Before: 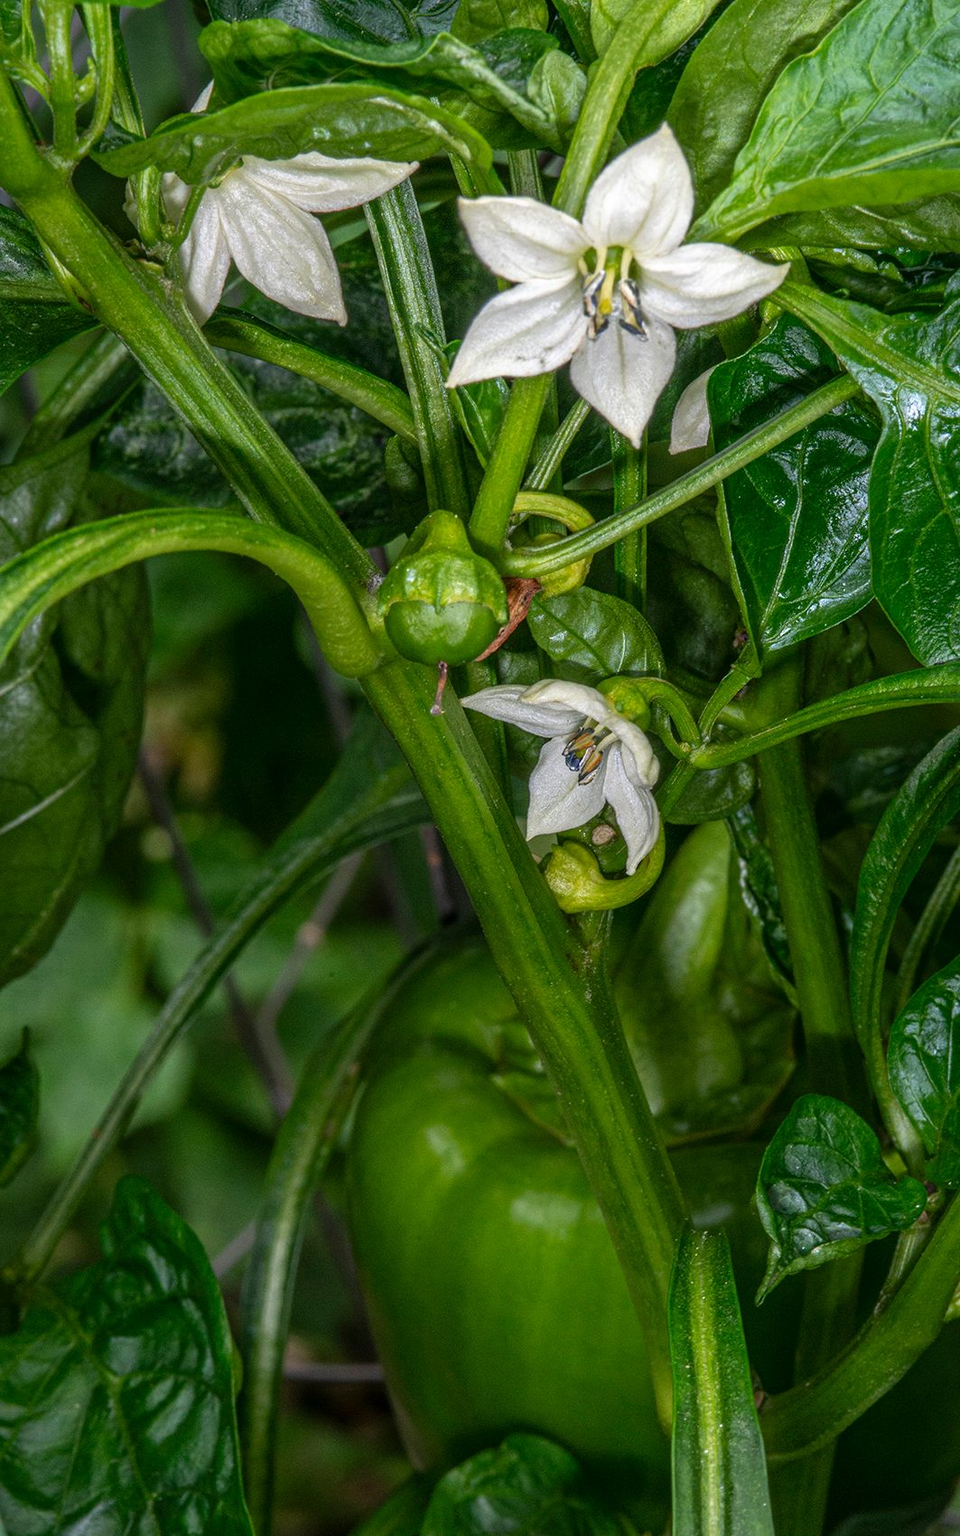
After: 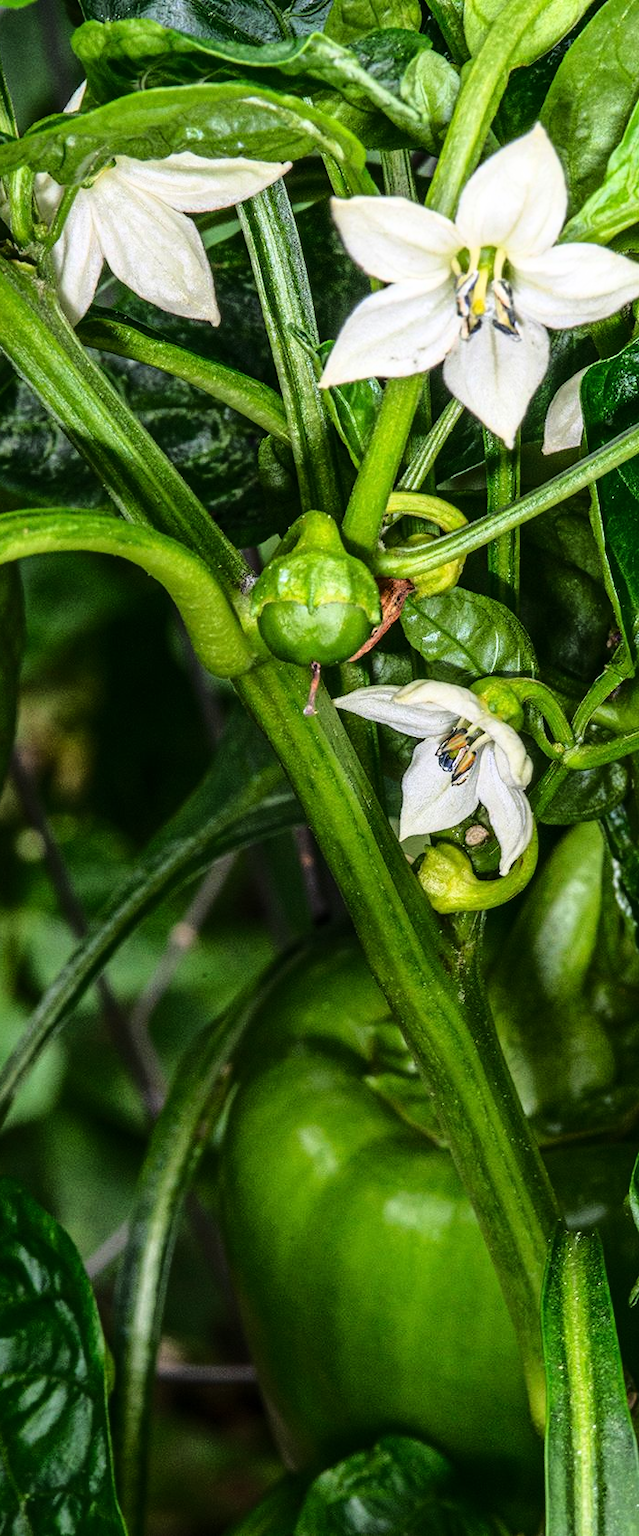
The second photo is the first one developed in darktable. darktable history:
crop and rotate: left 13.338%, right 20.063%
base curve: curves: ch0 [(0, 0) (0.04, 0.03) (0.133, 0.232) (0.448, 0.748) (0.843, 0.968) (1, 1)]
